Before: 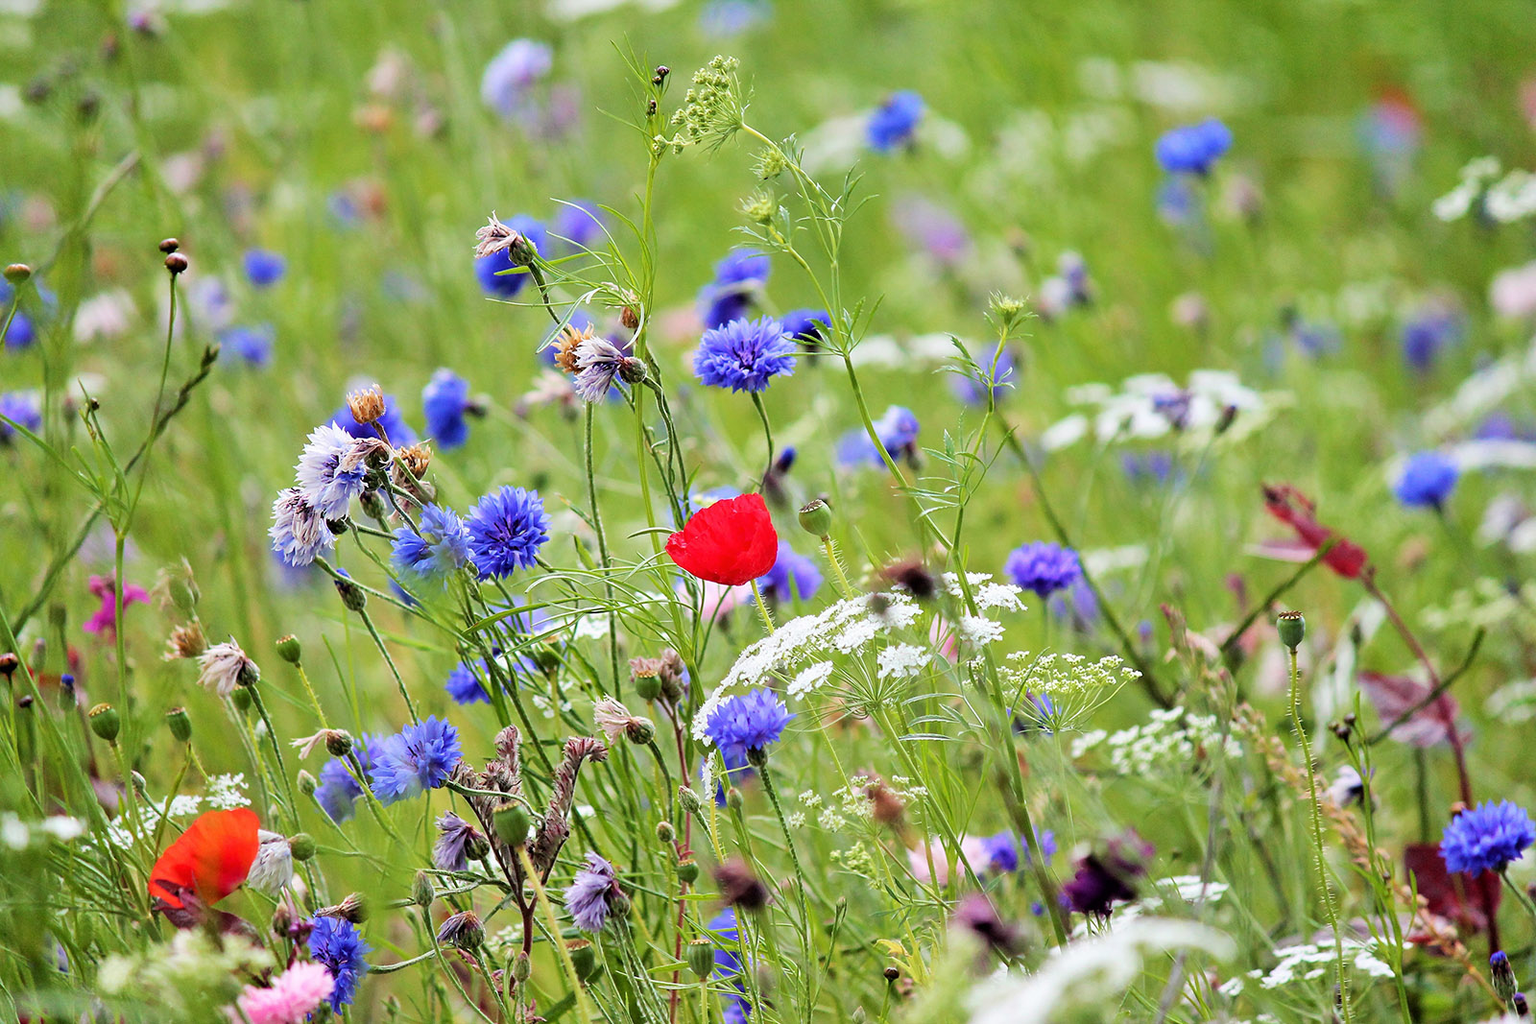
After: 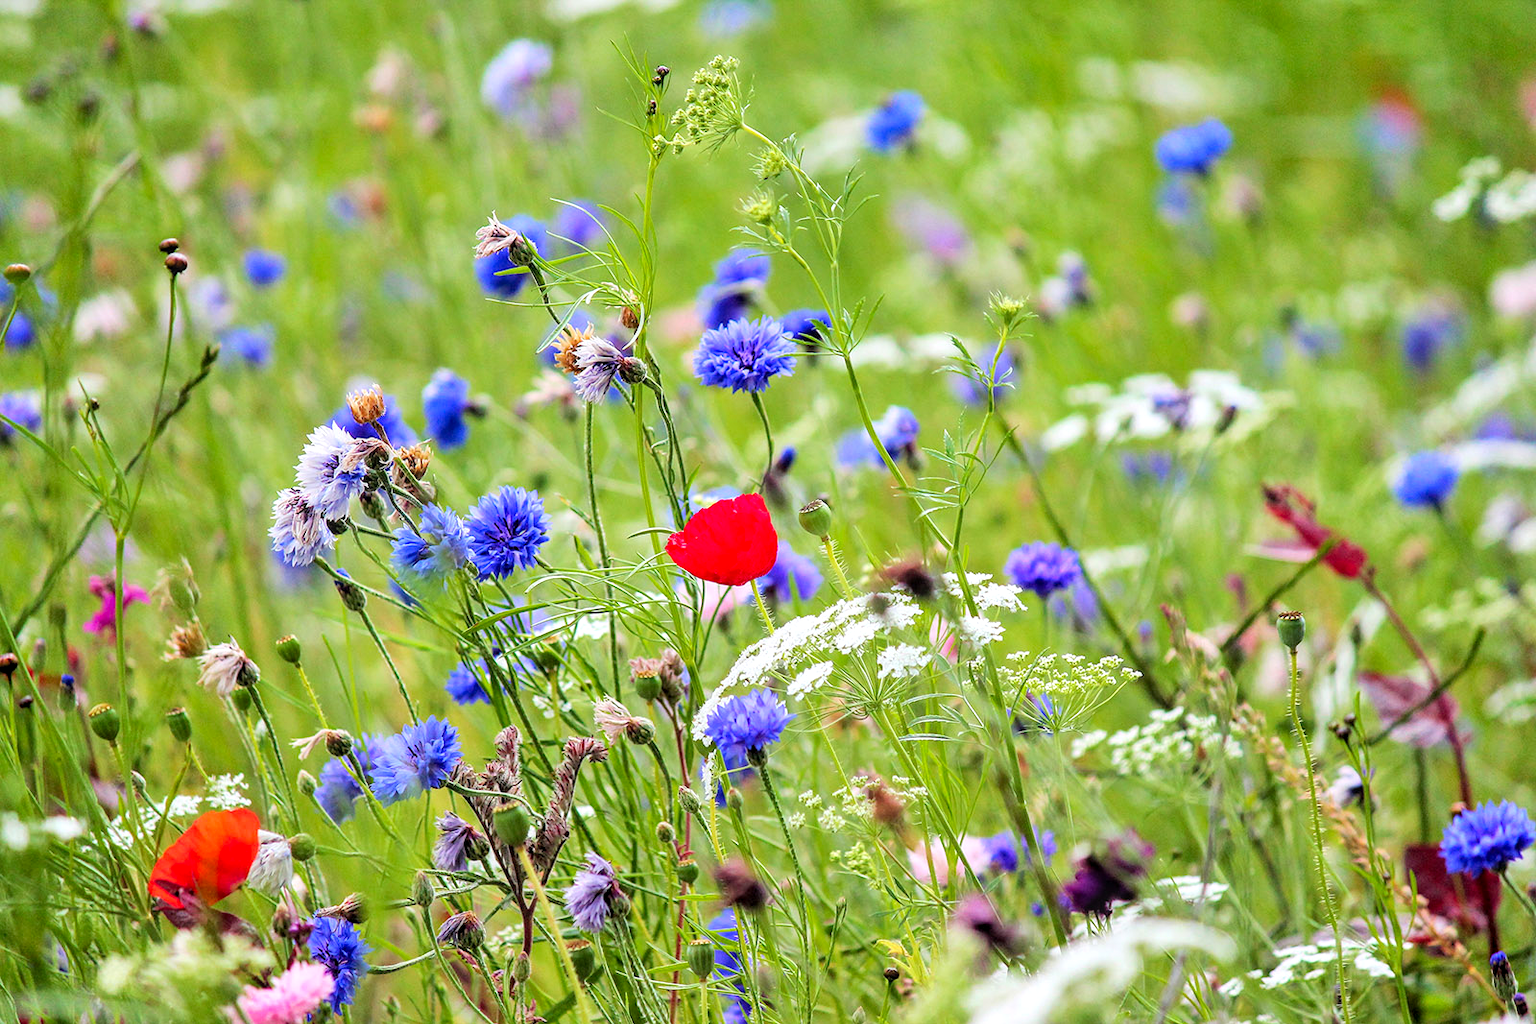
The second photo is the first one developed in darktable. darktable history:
contrast brightness saturation: contrast 0.074, brightness 0.082, saturation 0.181
local contrast: on, module defaults
